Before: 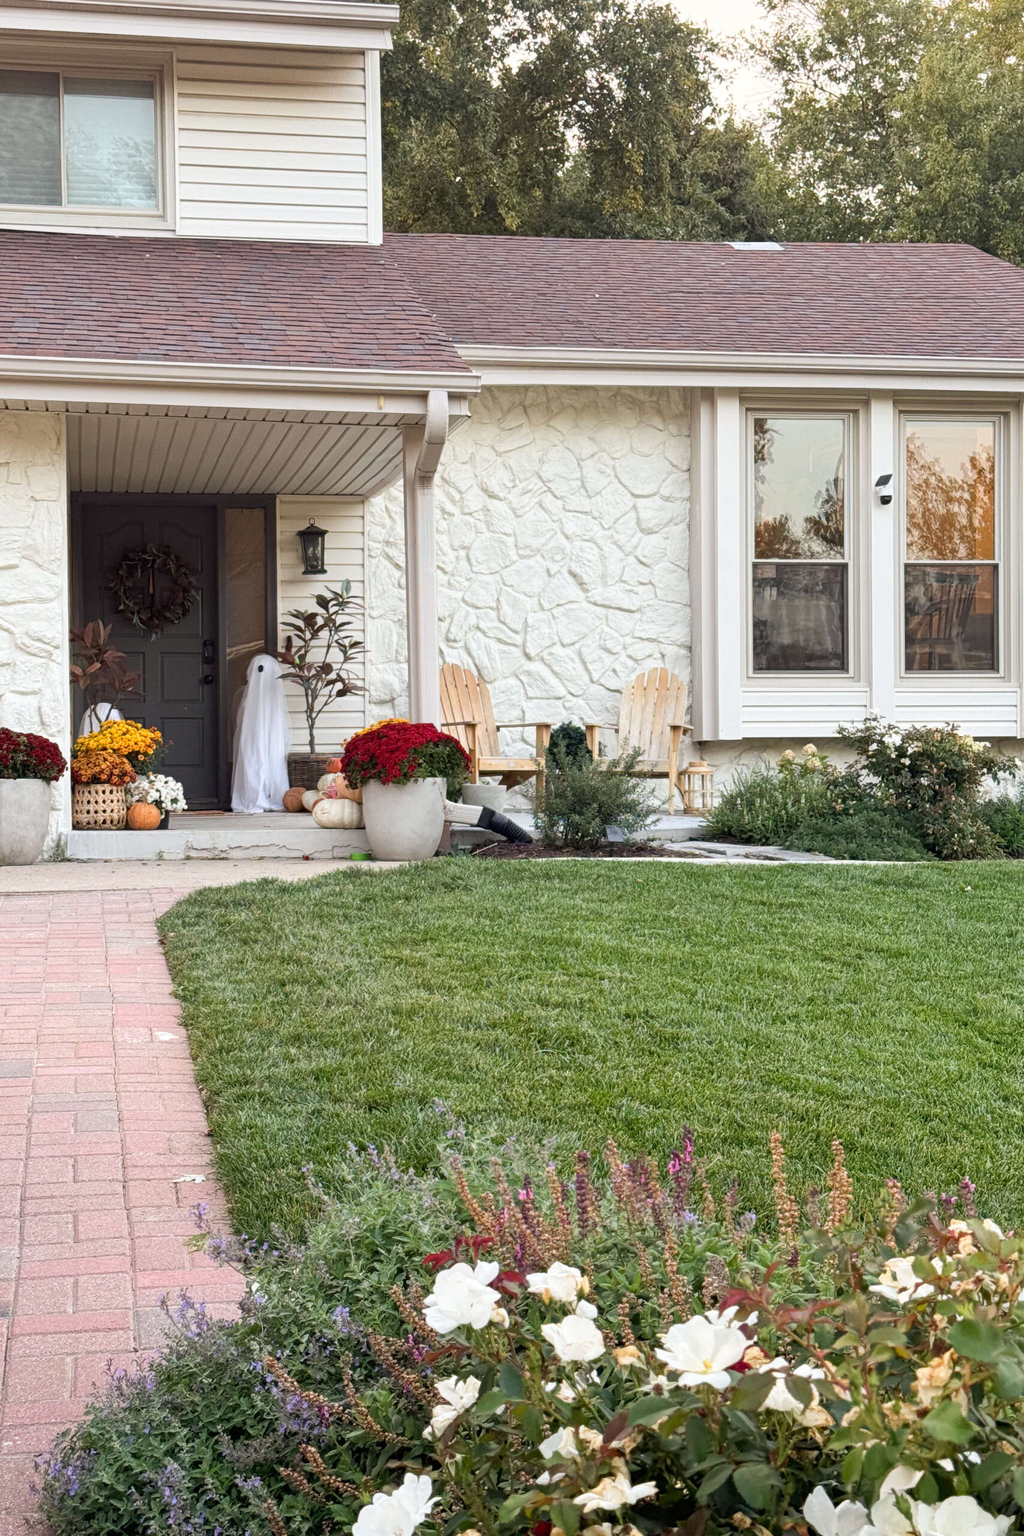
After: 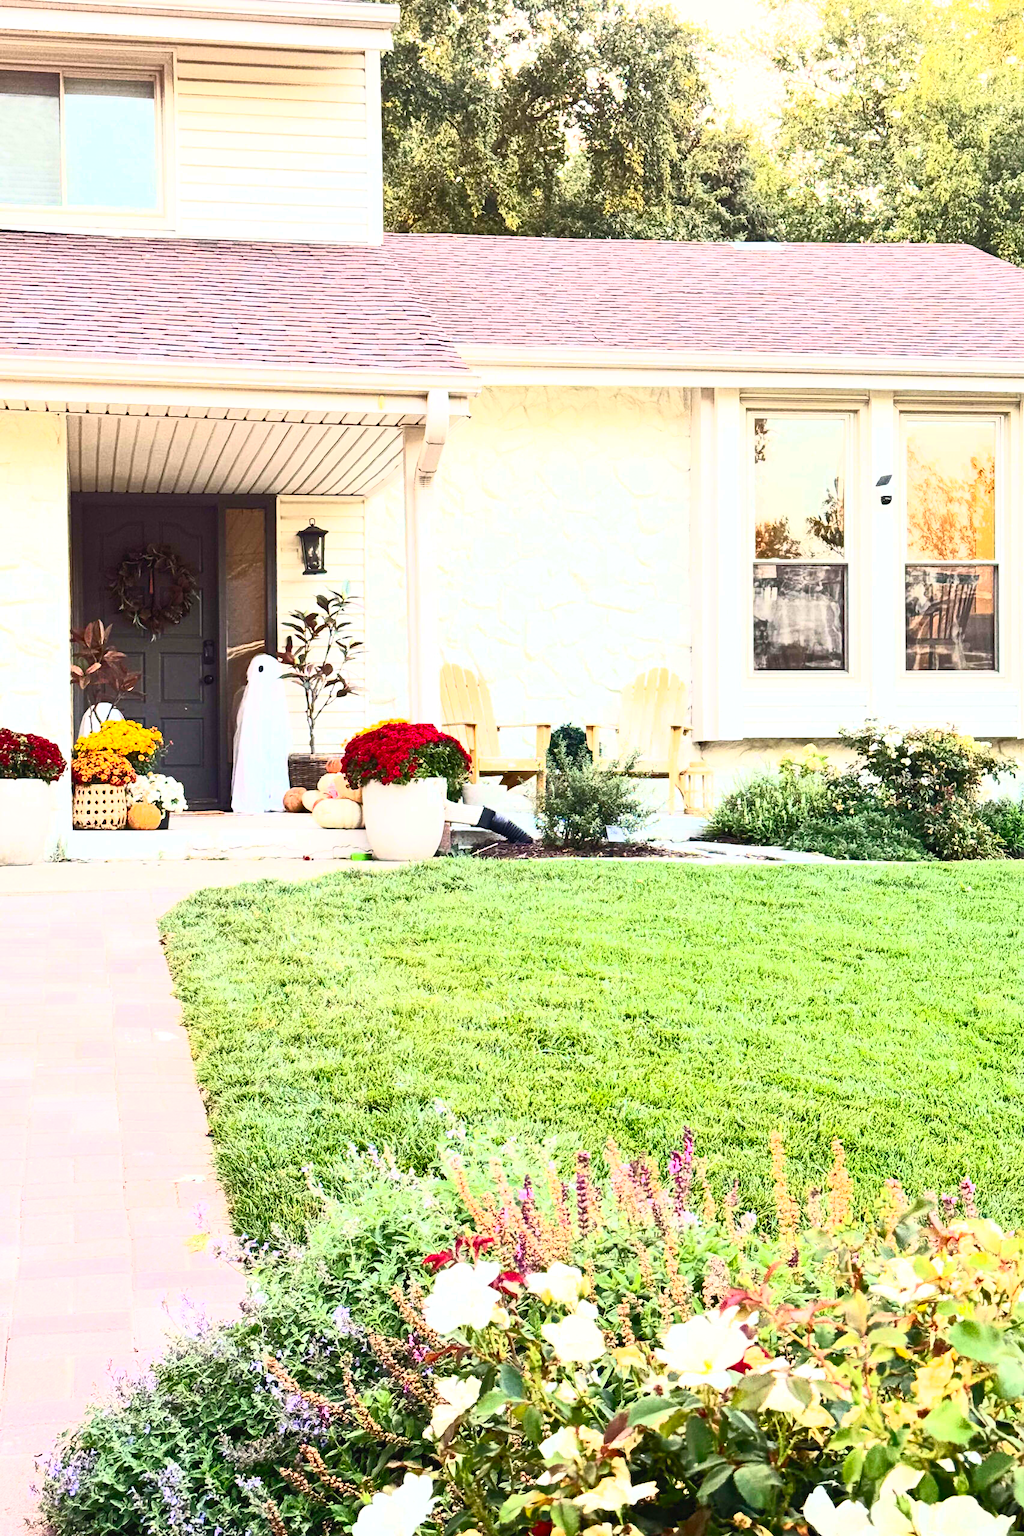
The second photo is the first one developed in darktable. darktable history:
exposure: exposure 0.609 EV, compensate highlight preservation false
contrast brightness saturation: contrast 0.828, brightness 0.595, saturation 0.592
